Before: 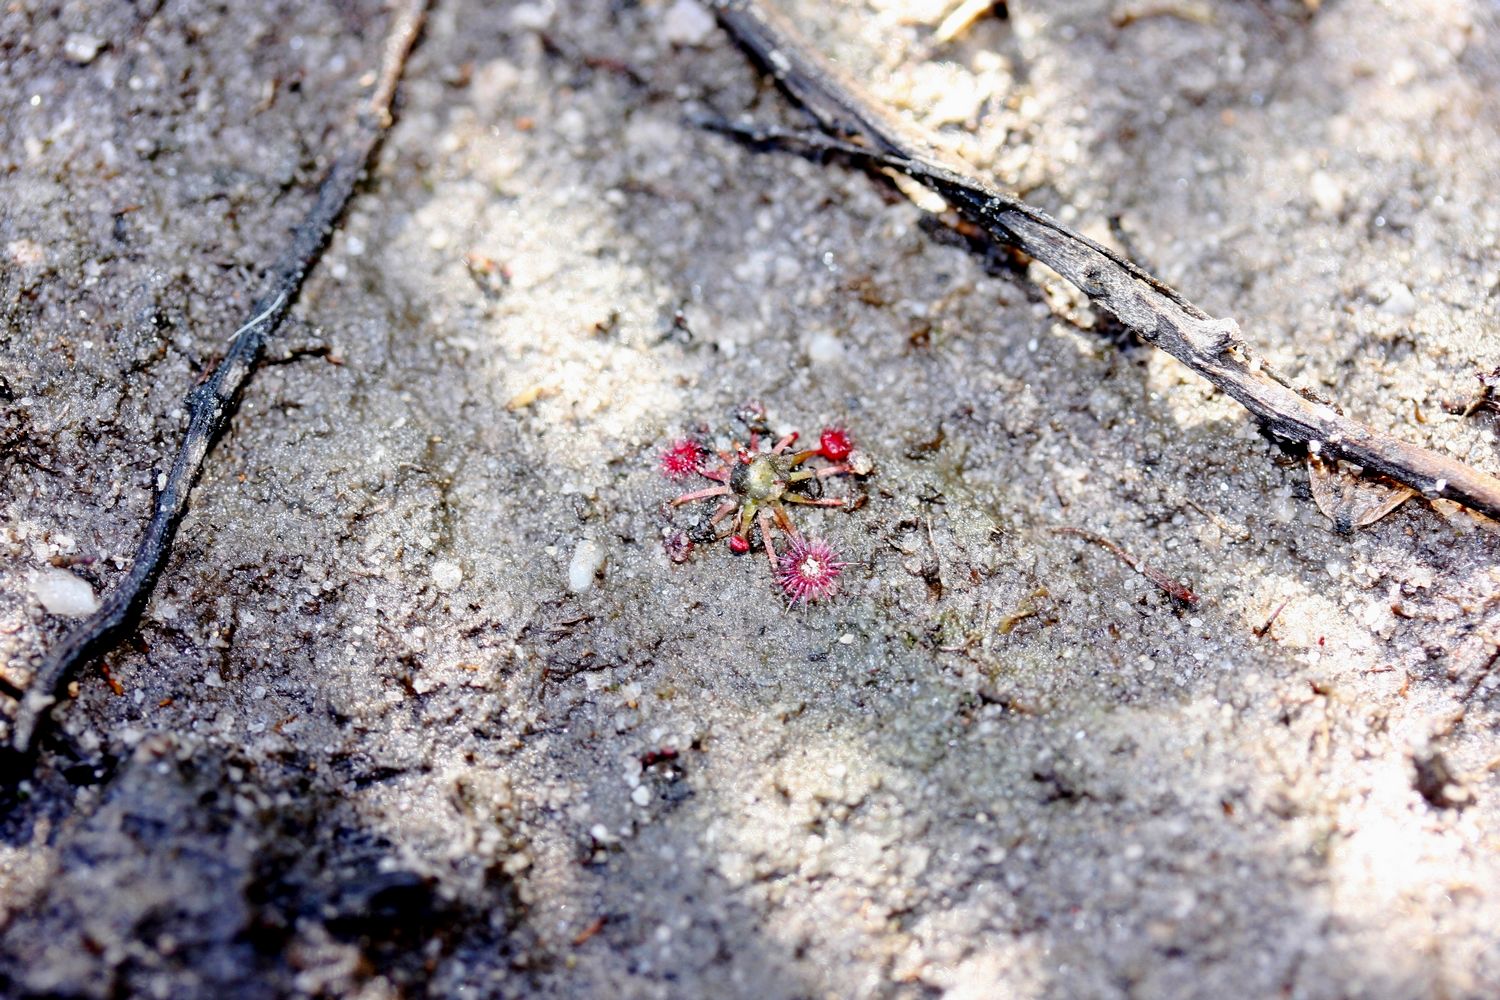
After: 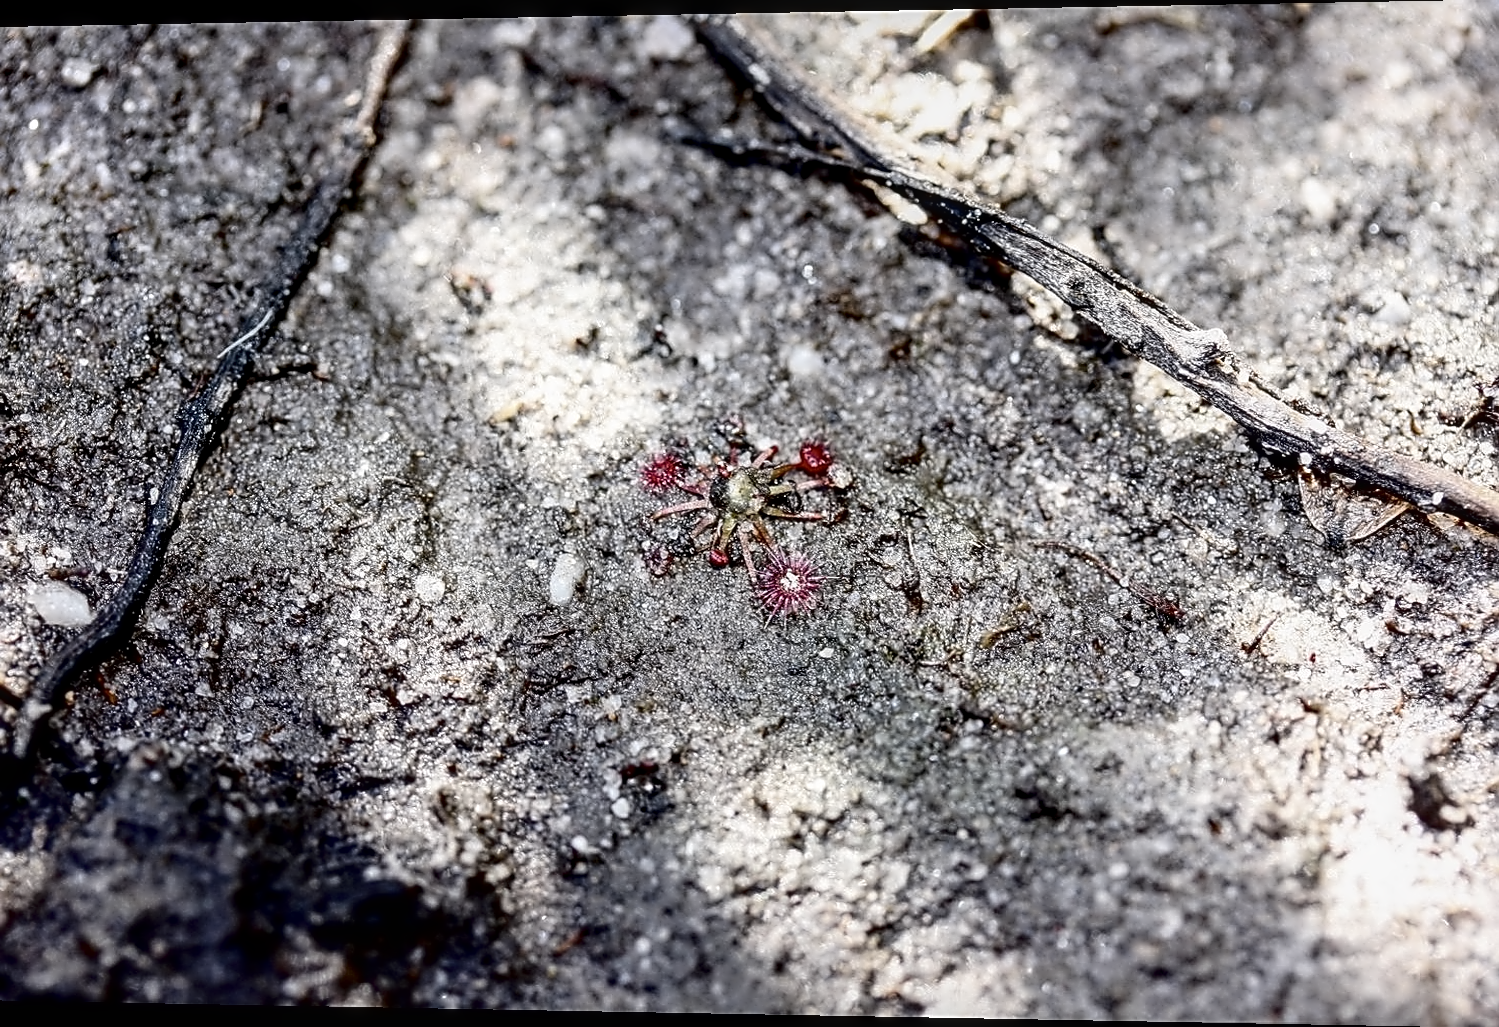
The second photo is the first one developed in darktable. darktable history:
sharpen: on, module defaults
local contrast: on, module defaults
color correction: saturation 0.57
contrast equalizer: y [[0.5 ×4, 0.525, 0.667], [0.5 ×6], [0.5 ×6], [0 ×4, 0.042, 0], [0, 0, 0.004, 0.1, 0.191, 0.131]]
contrast brightness saturation: contrast 0.19, brightness -0.24, saturation 0.11
rotate and perspective: lens shift (horizontal) -0.055, automatic cropping off
